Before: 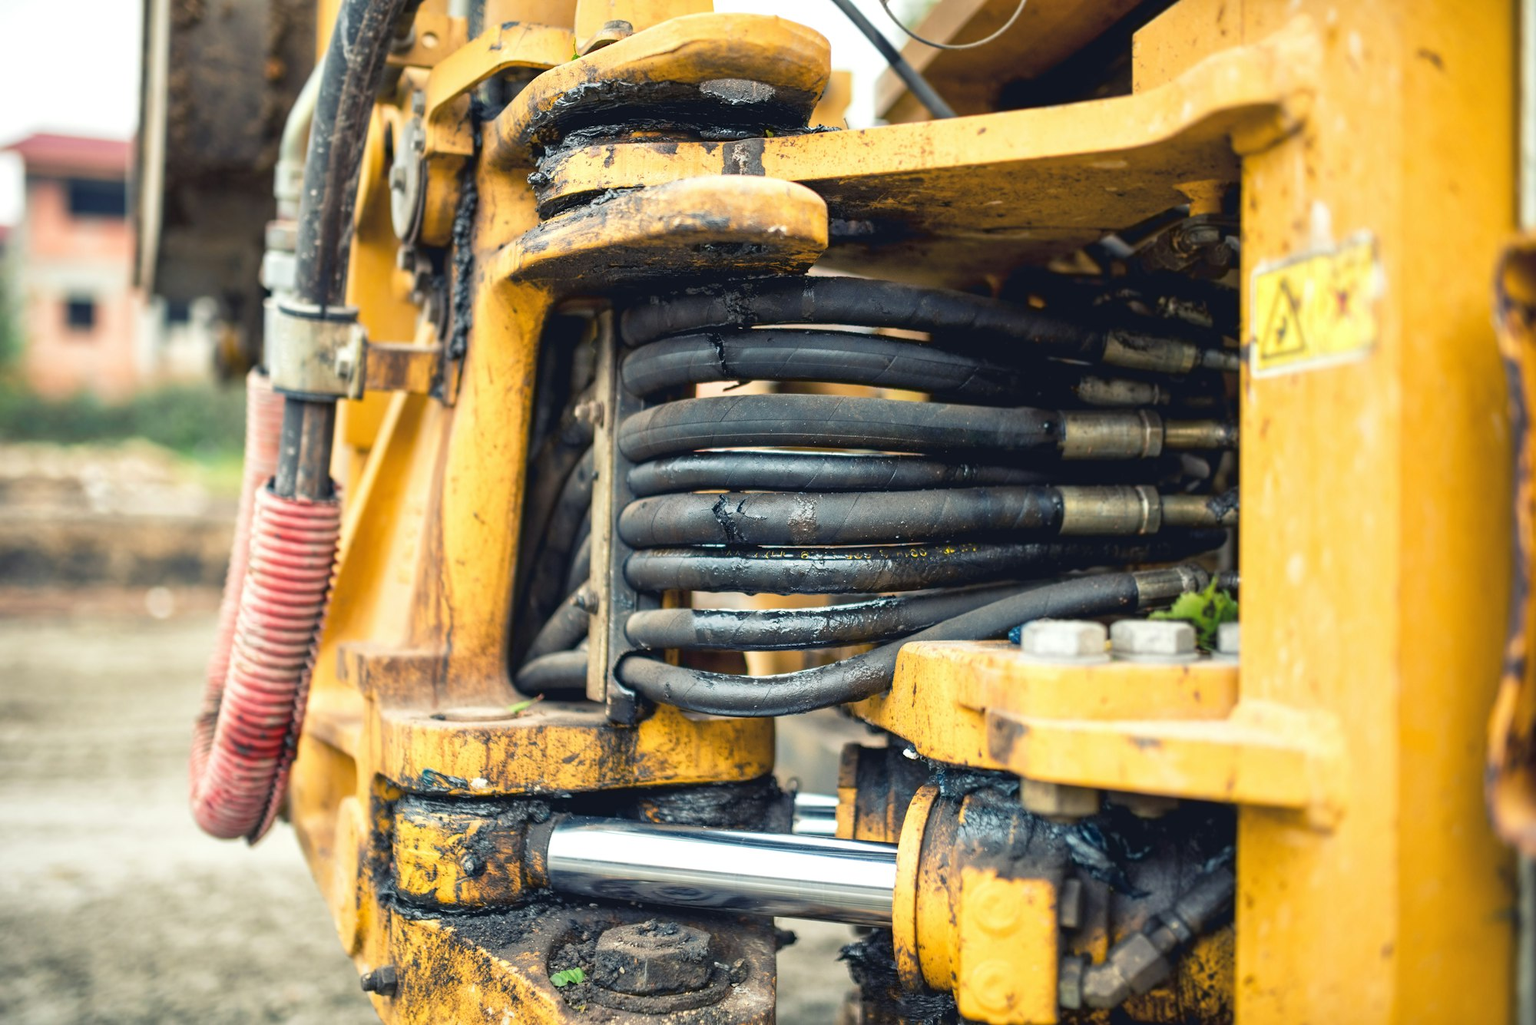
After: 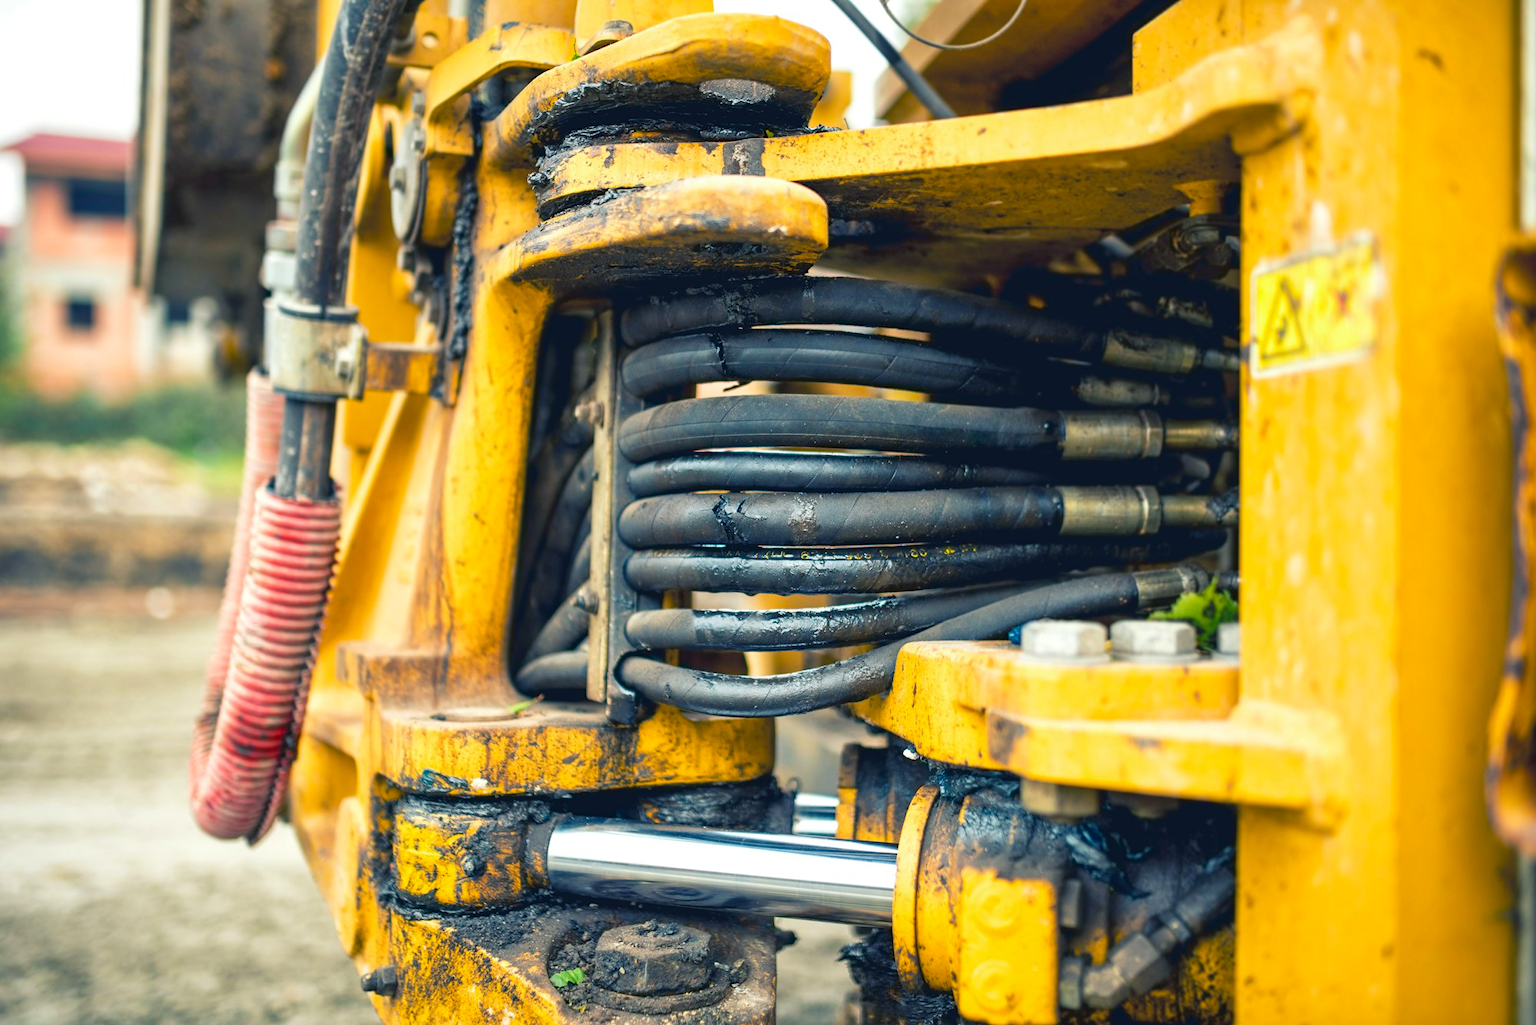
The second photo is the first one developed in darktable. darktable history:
color balance rgb: shadows lift › chroma 5.272%, shadows lift › hue 239.06°, perceptual saturation grading › global saturation 25.76%
